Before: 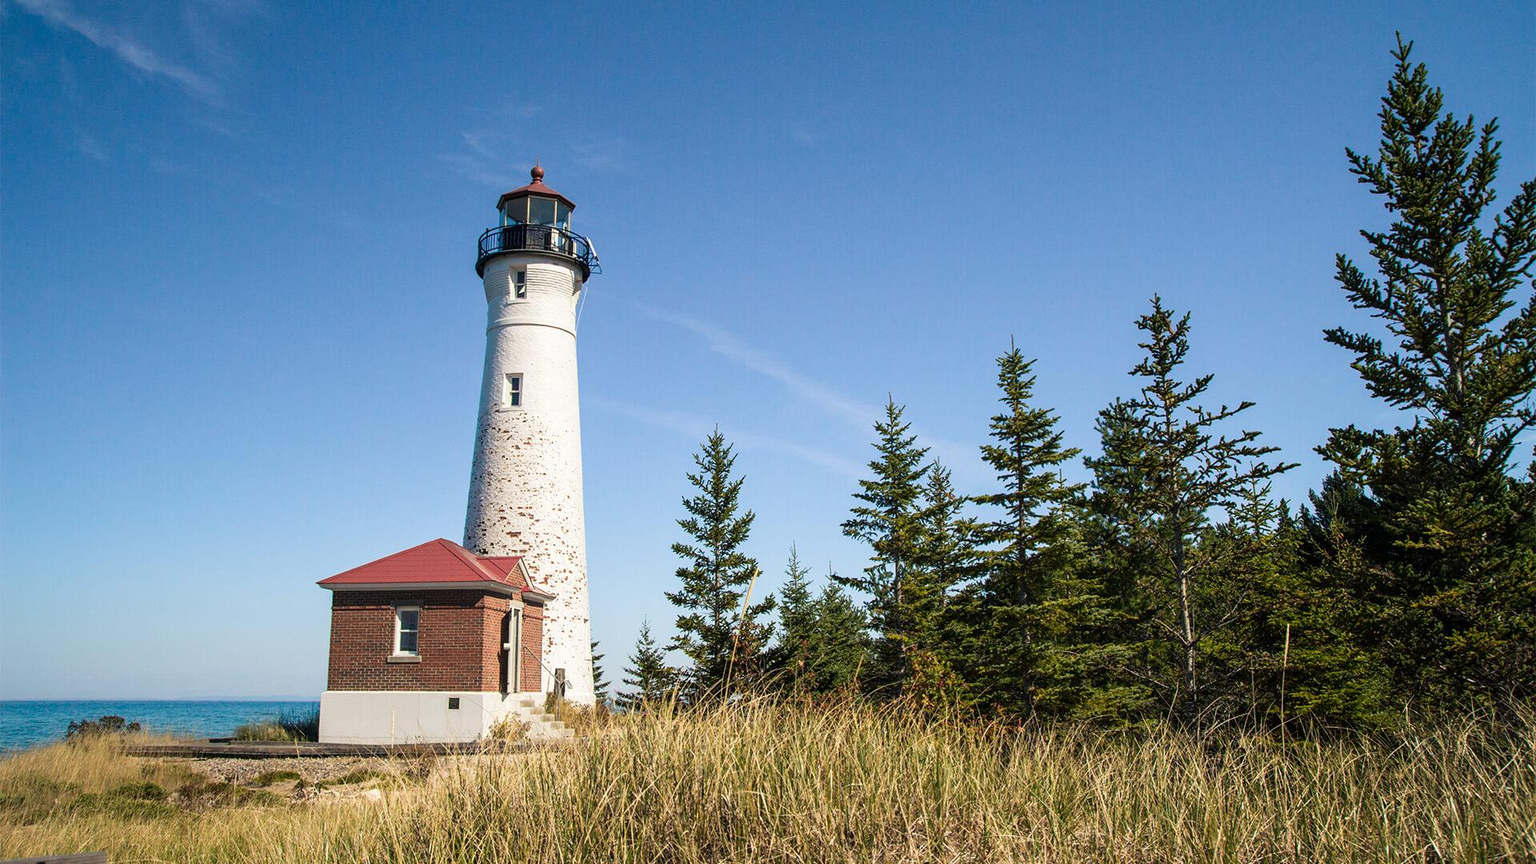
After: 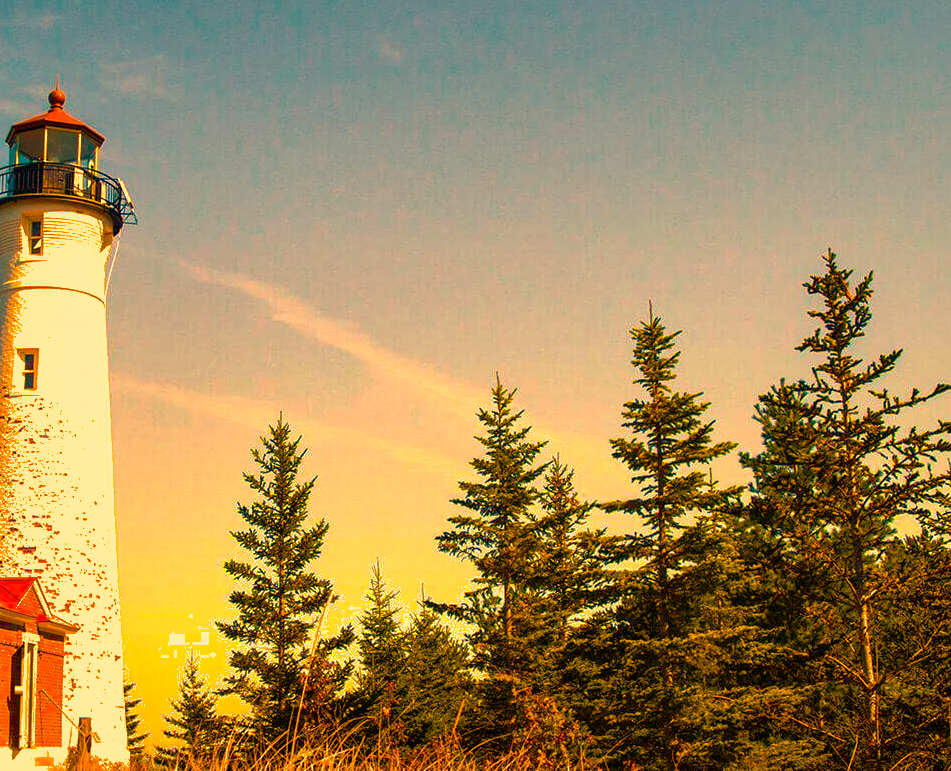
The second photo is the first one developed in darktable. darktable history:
white balance: red 1.467, blue 0.684
shadows and highlights: on, module defaults
graduated density: rotation -180°, offset 27.42
crop: left 32.075%, top 10.976%, right 18.355%, bottom 17.596%
color balance rgb: linear chroma grading › global chroma 9%, perceptual saturation grading › global saturation 36%, perceptual saturation grading › shadows 35%, perceptual brilliance grading › global brilliance 21.21%, perceptual brilliance grading › shadows -35%, global vibrance 21.21%
